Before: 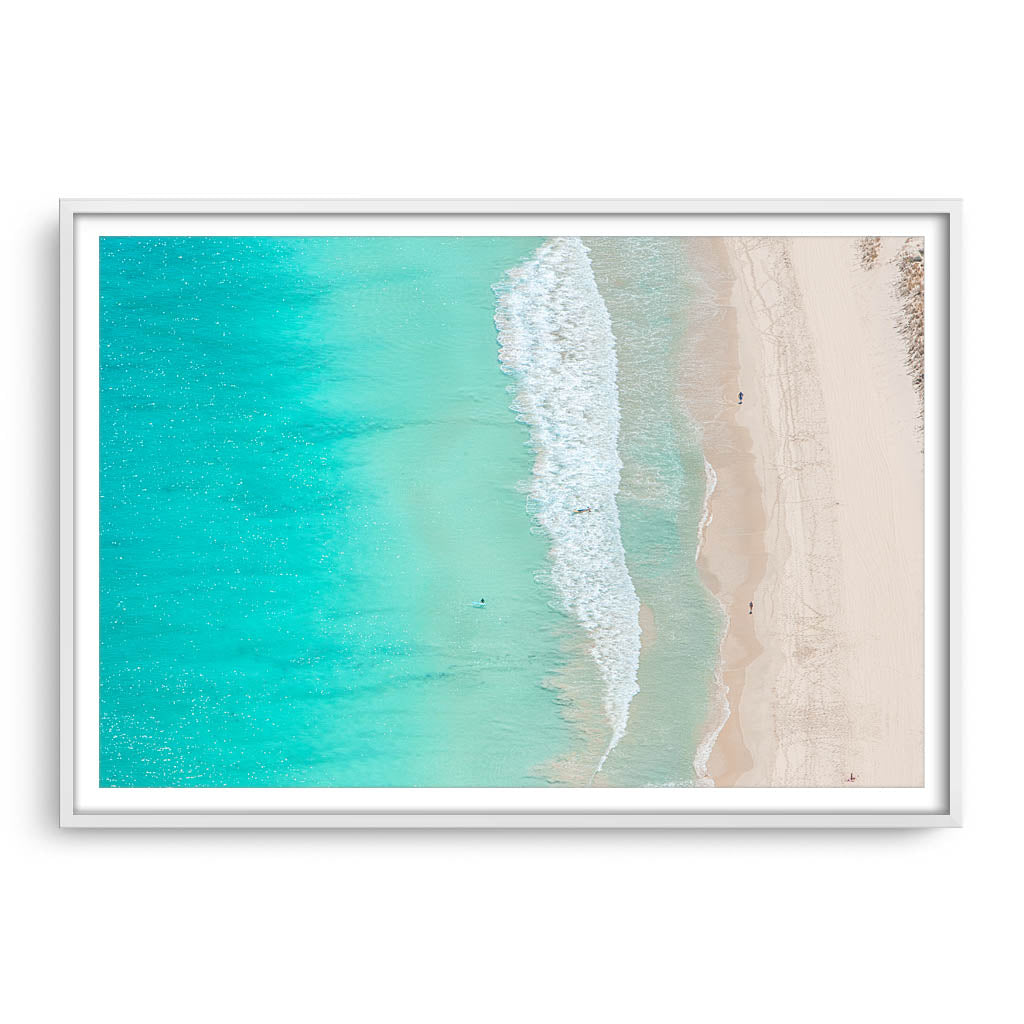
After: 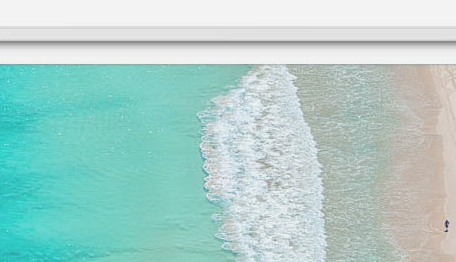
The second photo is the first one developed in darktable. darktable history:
contrast brightness saturation: contrast -0.08, brightness -0.035, saturation -0.106
crop: left 28.754%, top 16.807%, right 26.622%, bottom 57.543%
